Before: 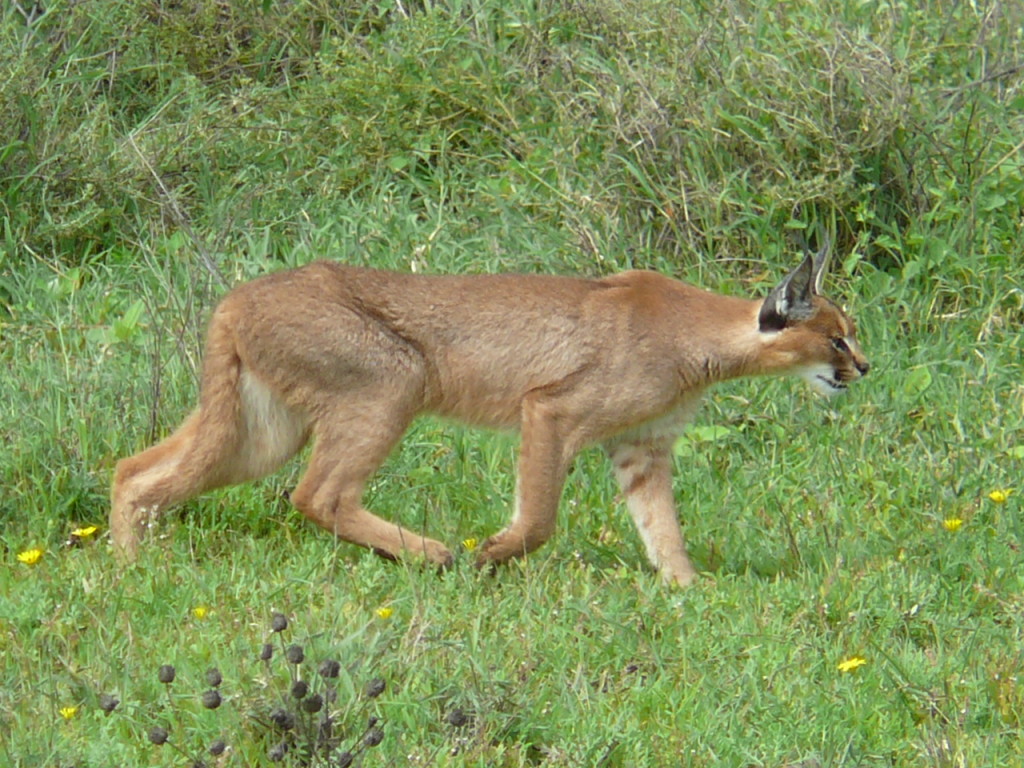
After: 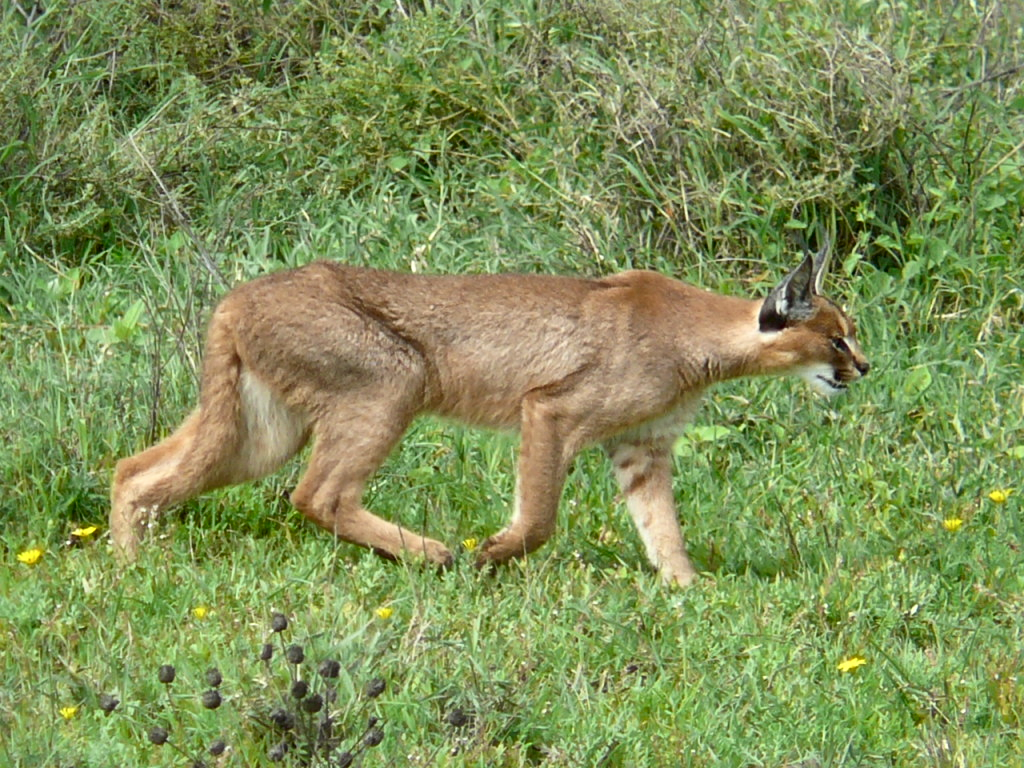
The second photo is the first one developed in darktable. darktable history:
local contrast: mode bilateral grid, contrast 19, coarseness 49, detail 157%, midtone range 0.2
